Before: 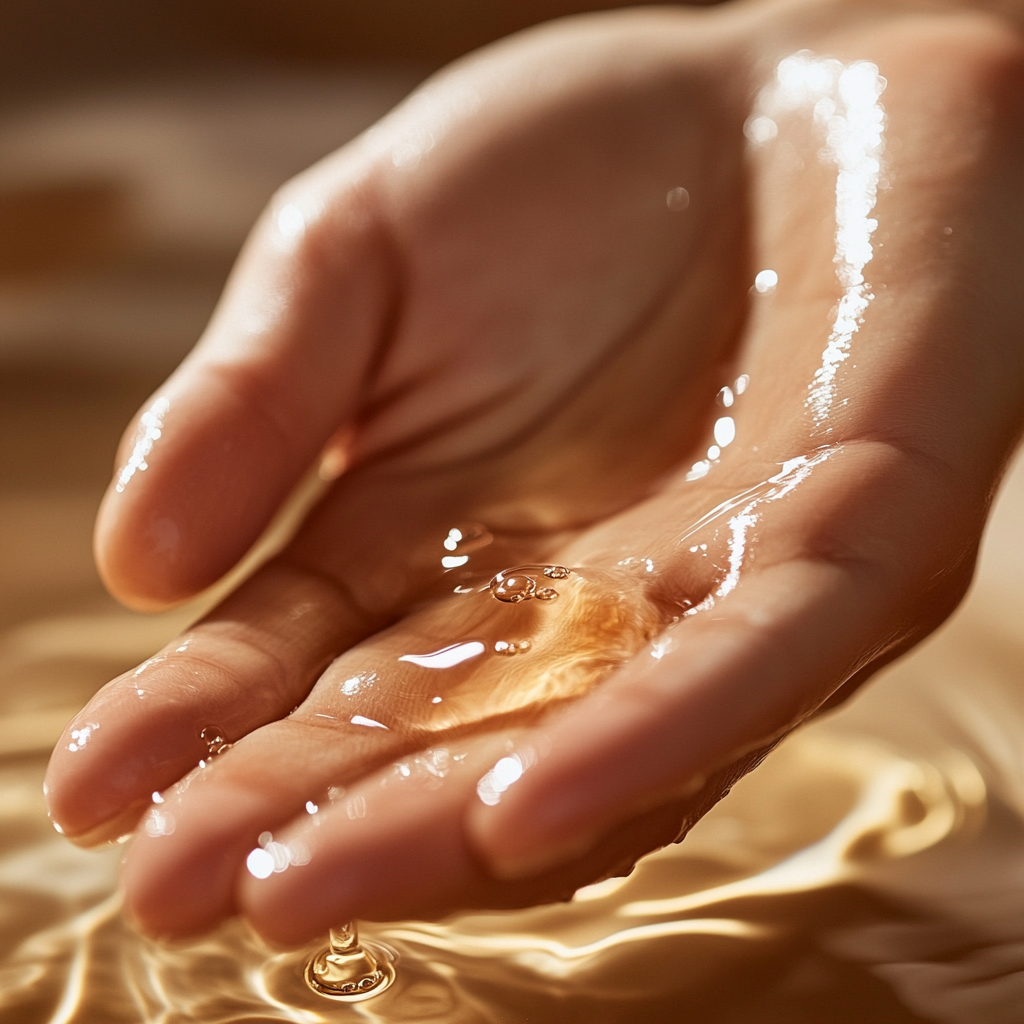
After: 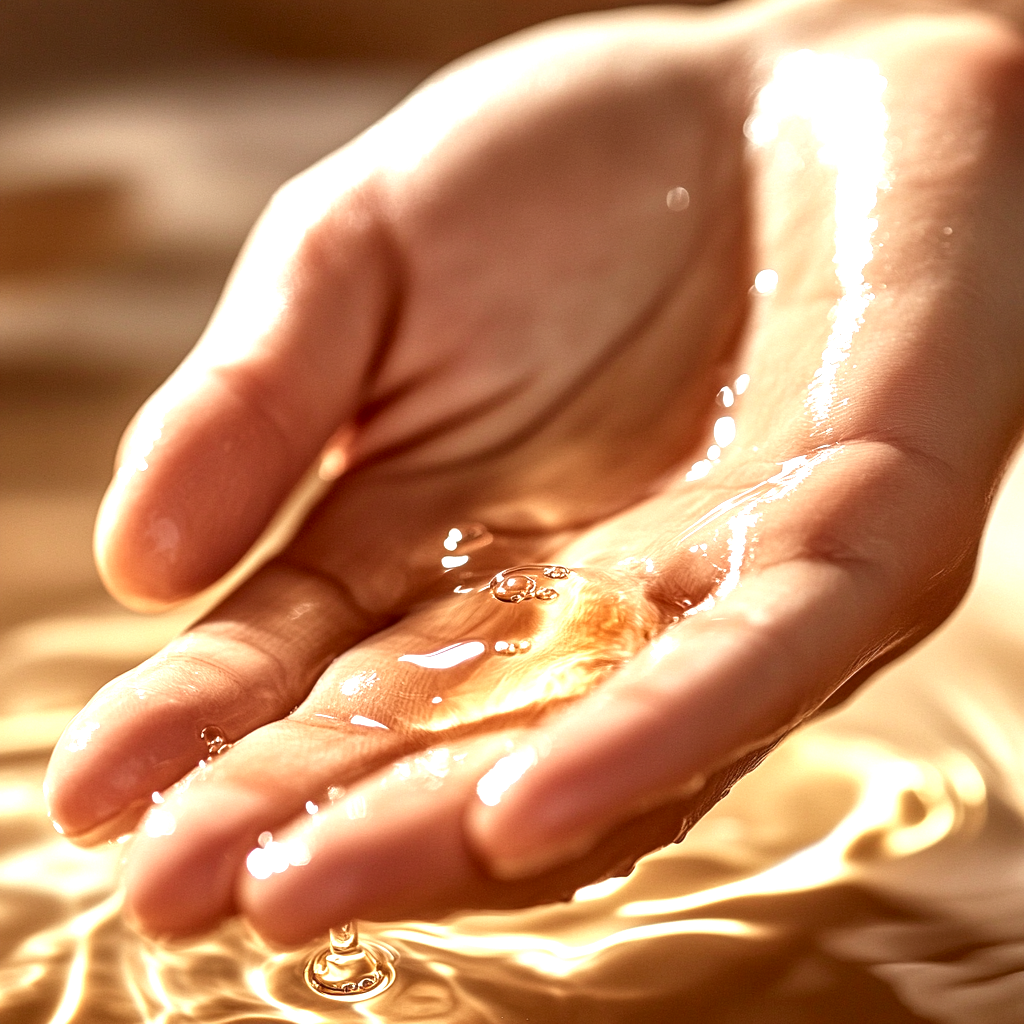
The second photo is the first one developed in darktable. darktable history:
color correction: highlights a* -3, highlights b* -2.6, shadows a* 2.32, shadows b* 2.82
local contrast: detail 150%
exposure: exposure 0.912 EV, compensate highlight preservation false
